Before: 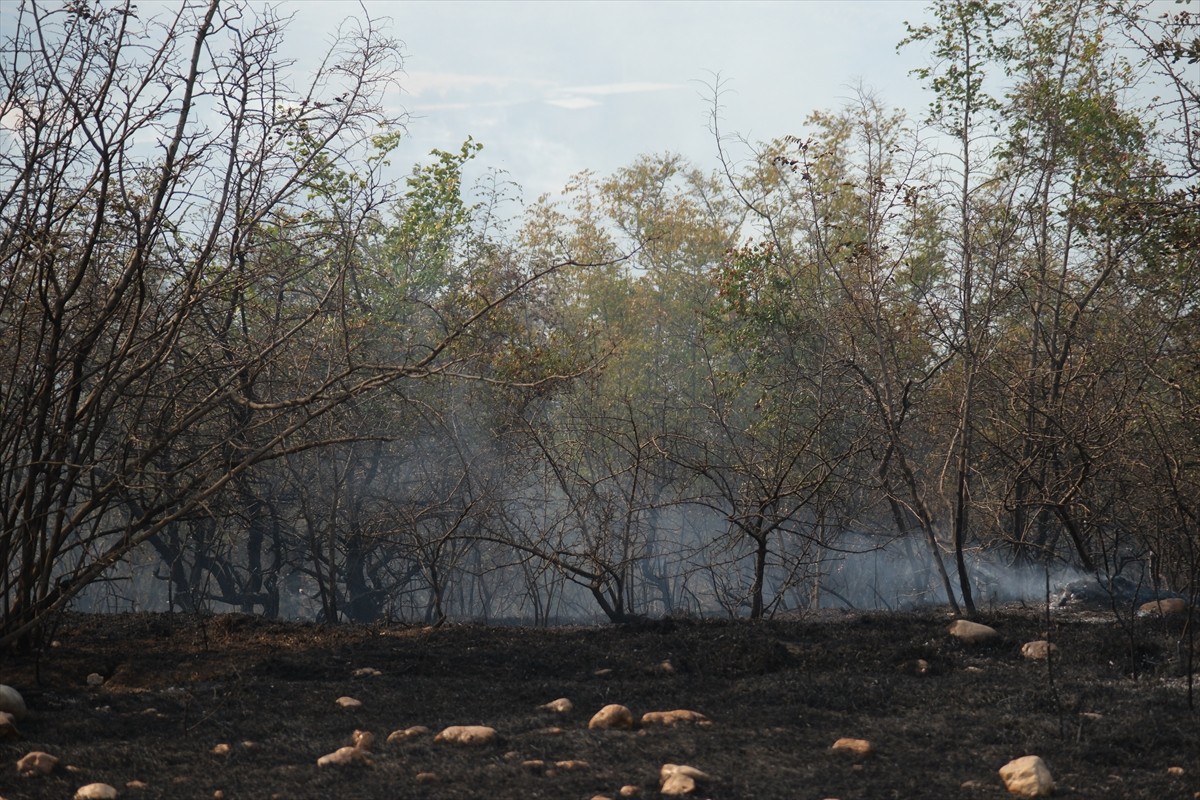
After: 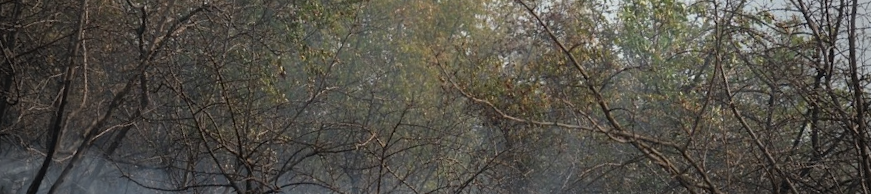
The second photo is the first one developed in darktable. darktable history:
vignetting: fall-off start 97%, fall-off radius 100%, width/height ratio 0.609, unbound false
crop and rotate: angle 16.12°, top 30.835%, bottom 35.653%
